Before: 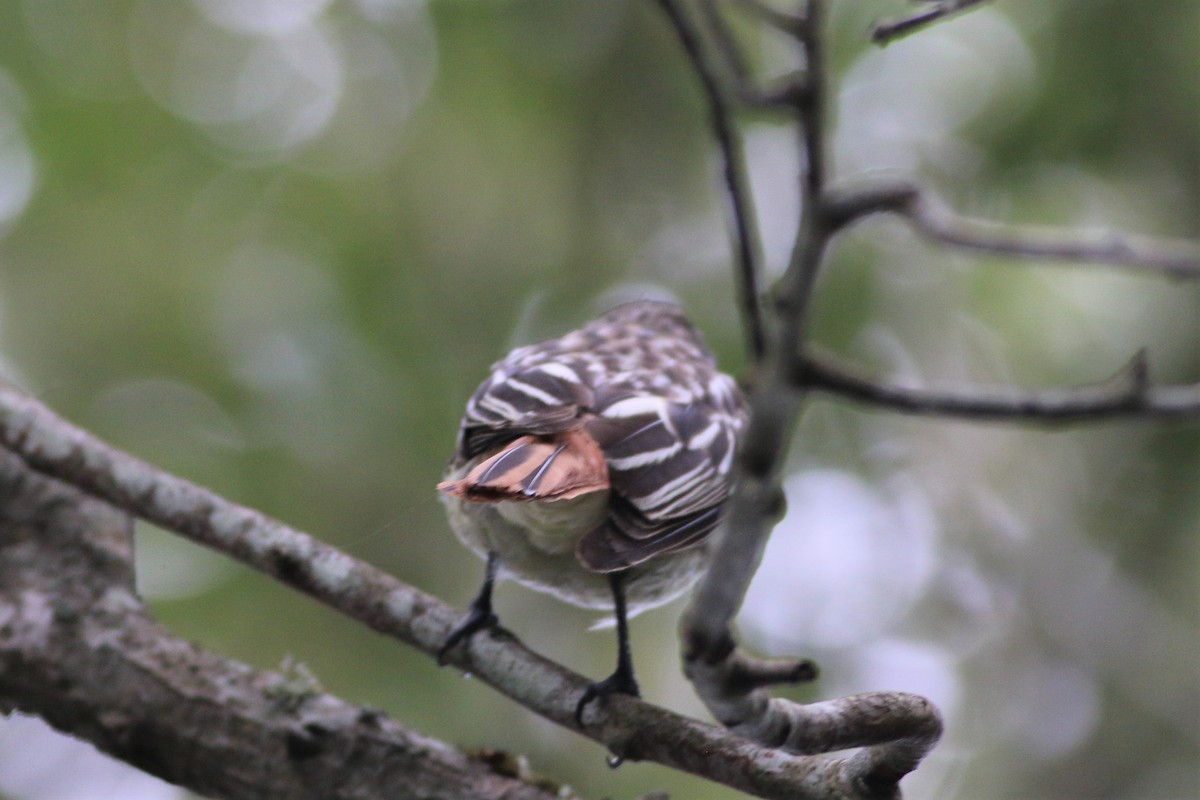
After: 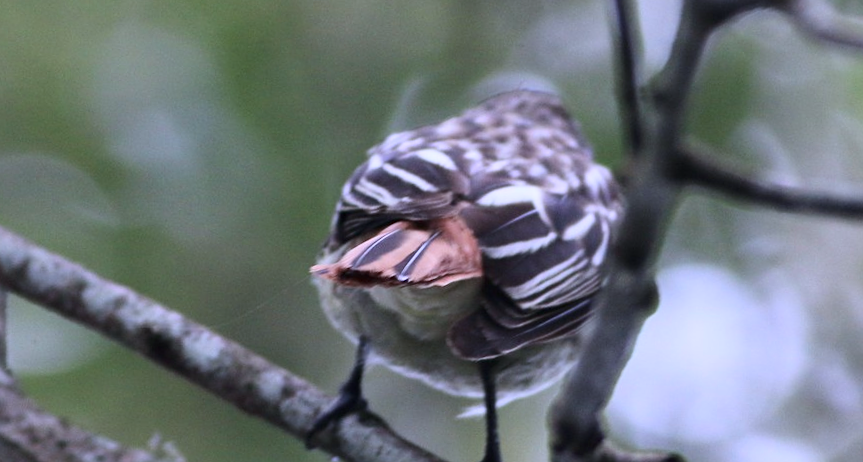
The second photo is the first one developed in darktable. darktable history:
crop: left 11.123%, top 27.61%, right 18.3%, bottom 17.034%
sharpen: amount 0.2
rotate and perspective: rotation 1.72°, automatic cropping off
contrast brightness saturation: contrast 0.18, saturation 0.3
color calibration: illuminant as shot in camera, x 0.37, y 0.382, temperature 4313.32 K
color correction: saturation 0.8
